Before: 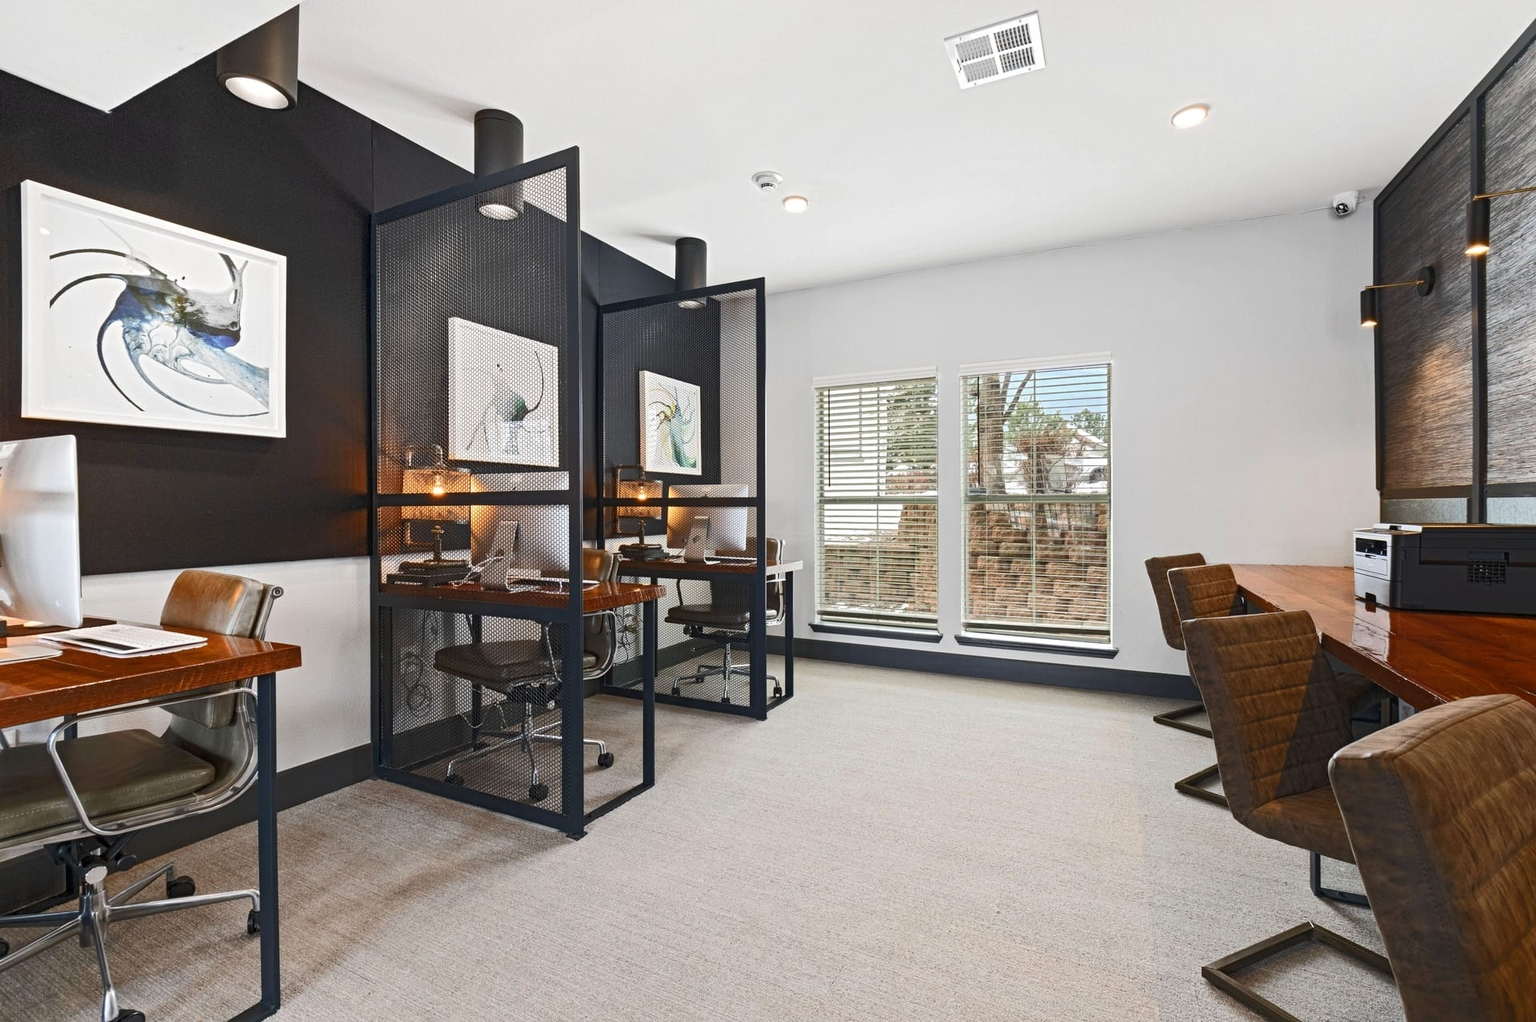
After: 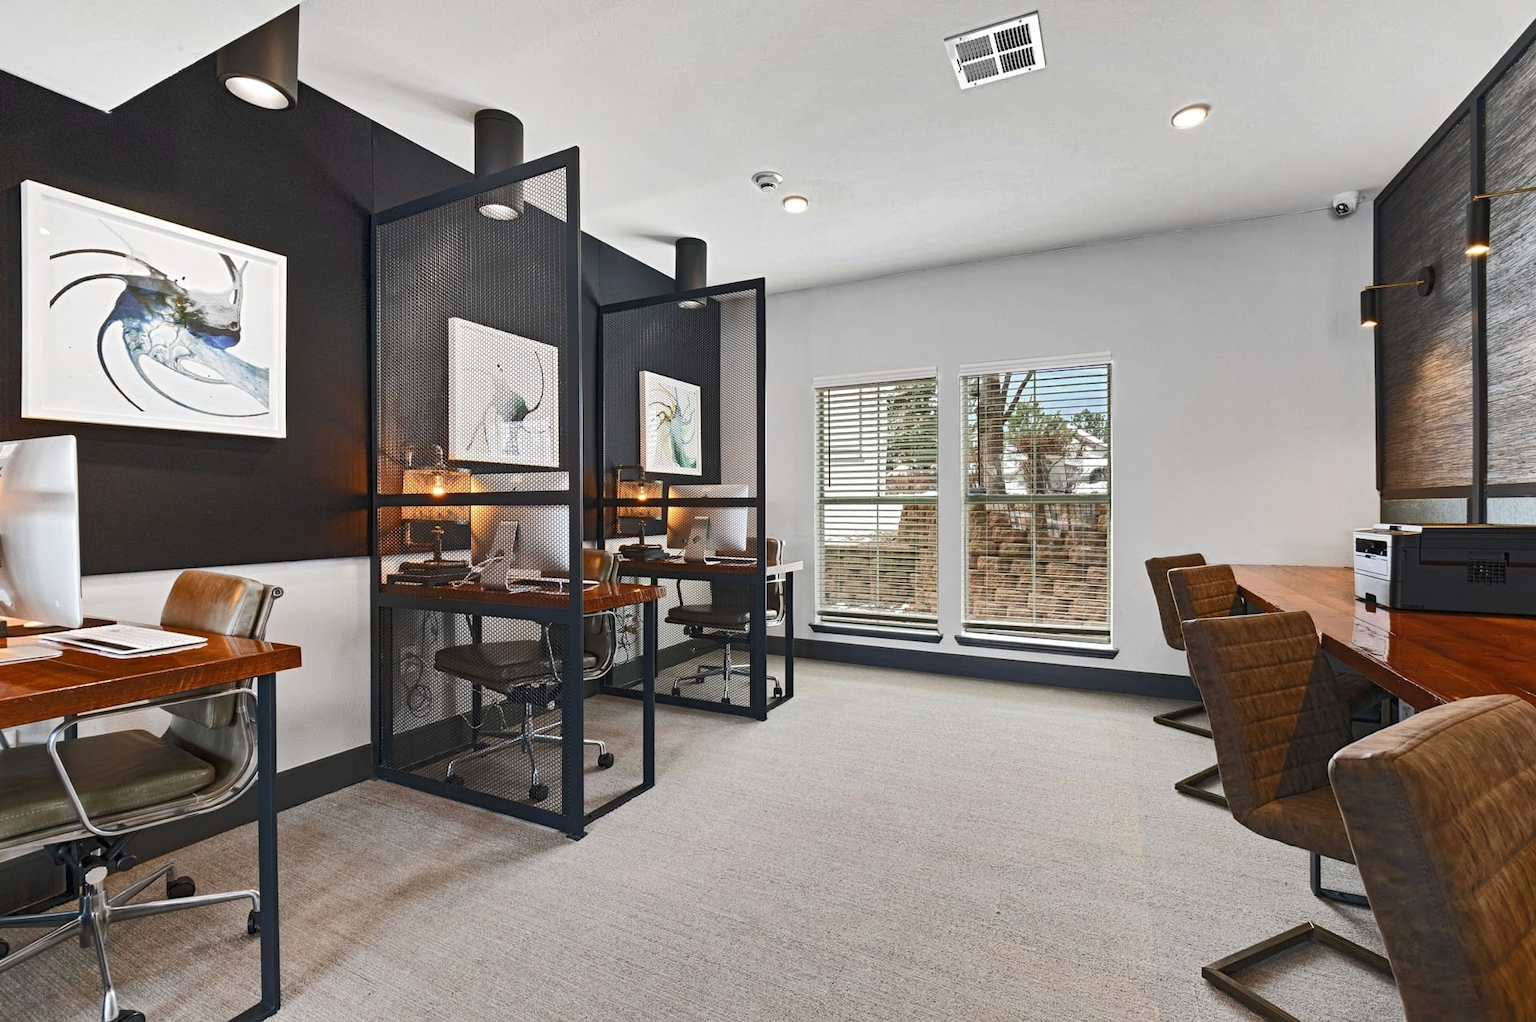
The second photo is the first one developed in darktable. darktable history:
shadows and highlights: radius 118.91, shadows 41.5, highlights -61.6, soften with gaussian
